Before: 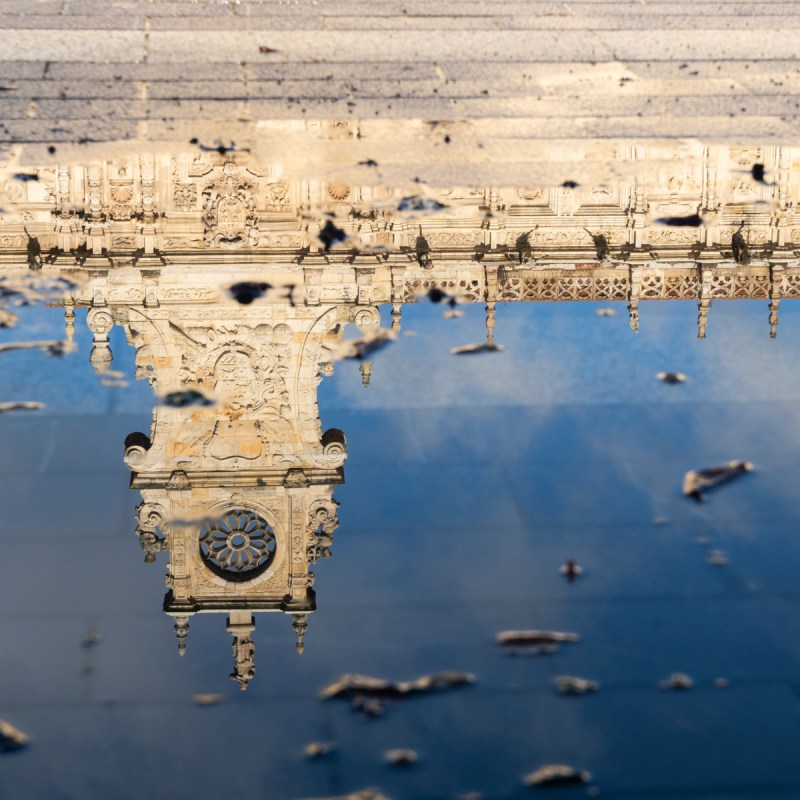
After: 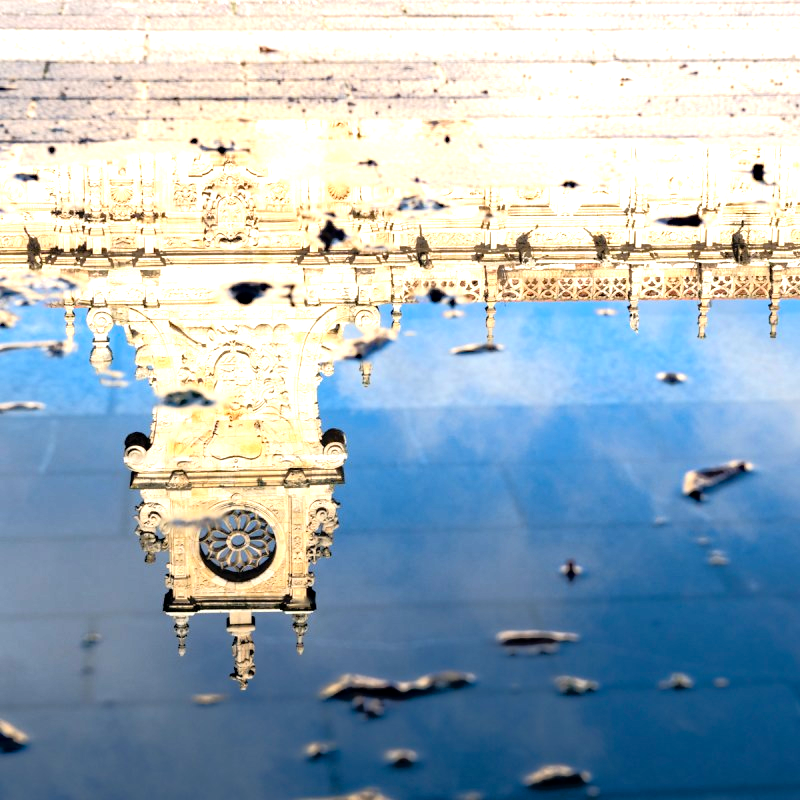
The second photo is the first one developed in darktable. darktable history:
haze removal: compatibility mode true, adaptive false
tone equalizer: -8 EV -1.83 EV, -7 EV -1.19 EV, -6 EV -1.62 EV, edges refinement/feathering 500, mask exposure compensation -1.57 EV, preserve details no
exposure: black level correction 0, exposure 1.175 EV, compensate highlight preservation false
